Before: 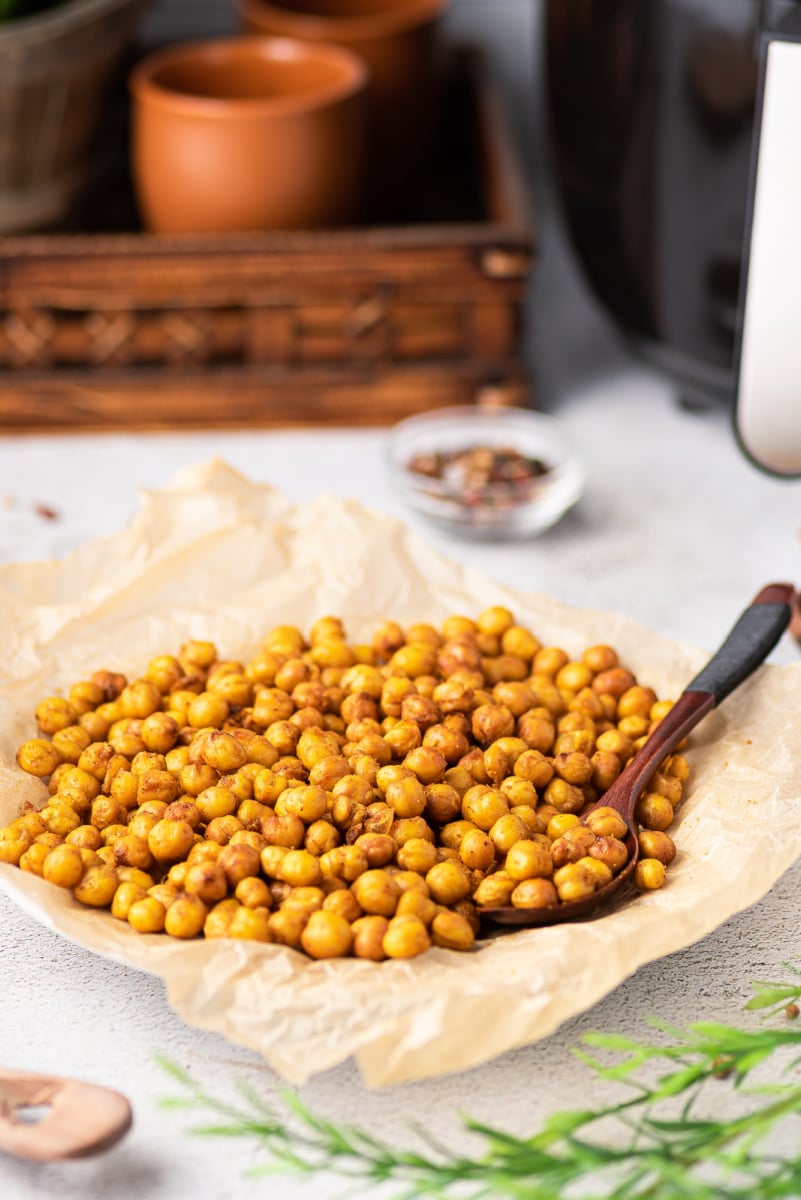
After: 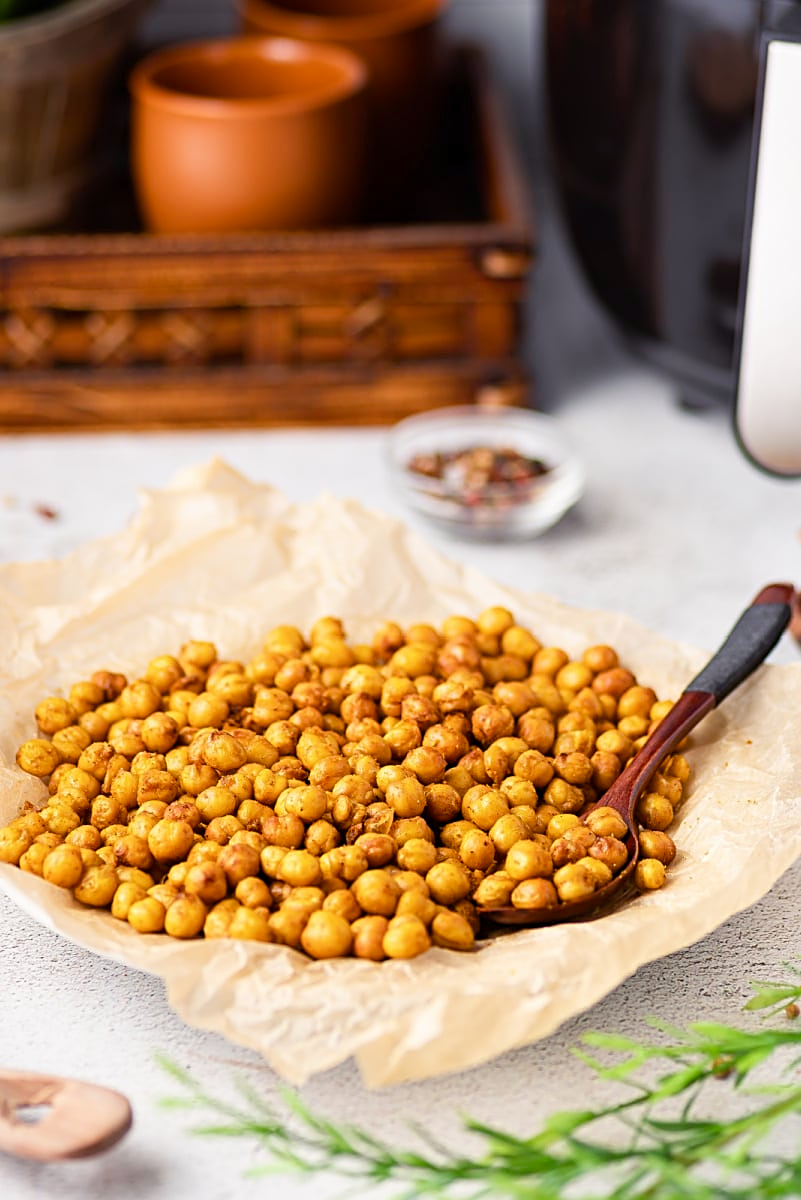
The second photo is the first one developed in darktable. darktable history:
color balance rgb: shadows lift › chroma 3.345%, shadows lift › hue 280.66°, perceptual saturation grading › global saturation 20%, perceptual saturation grading › highlights -25.18%, perceptual saturation grading › shadows 24.786%
sharpen: on, module defaults
